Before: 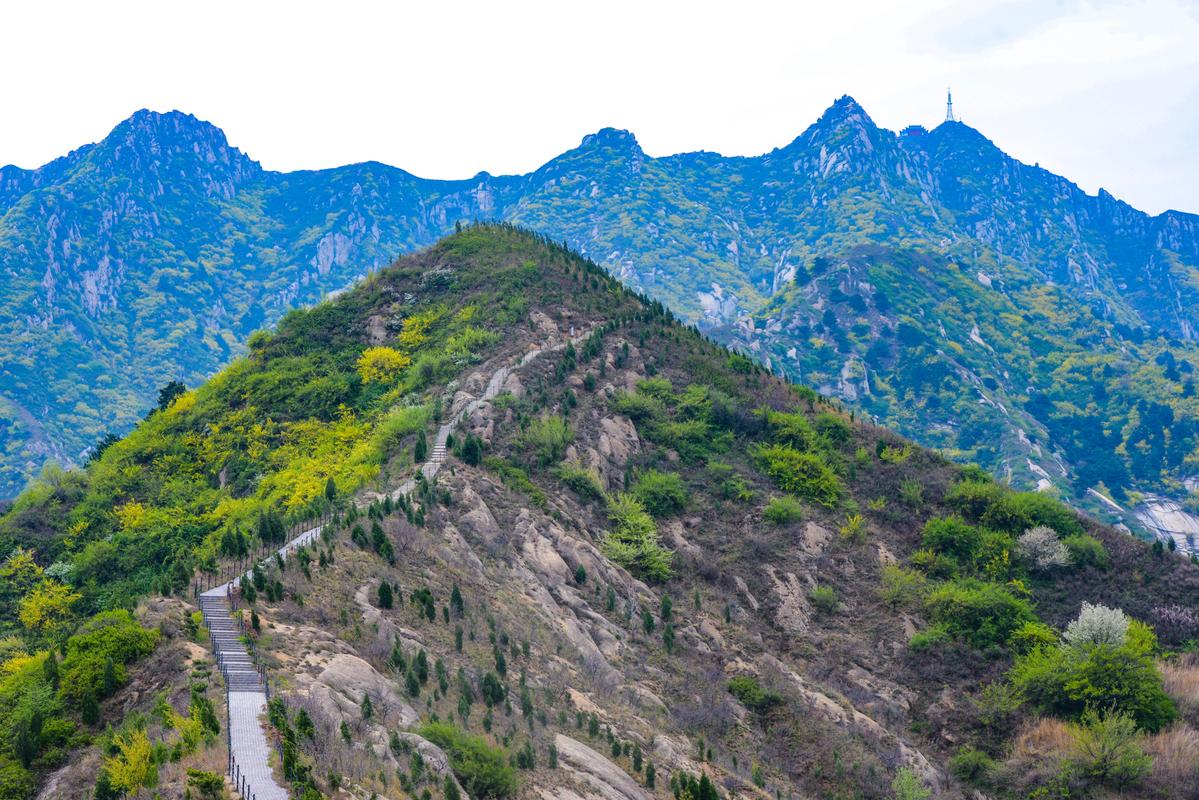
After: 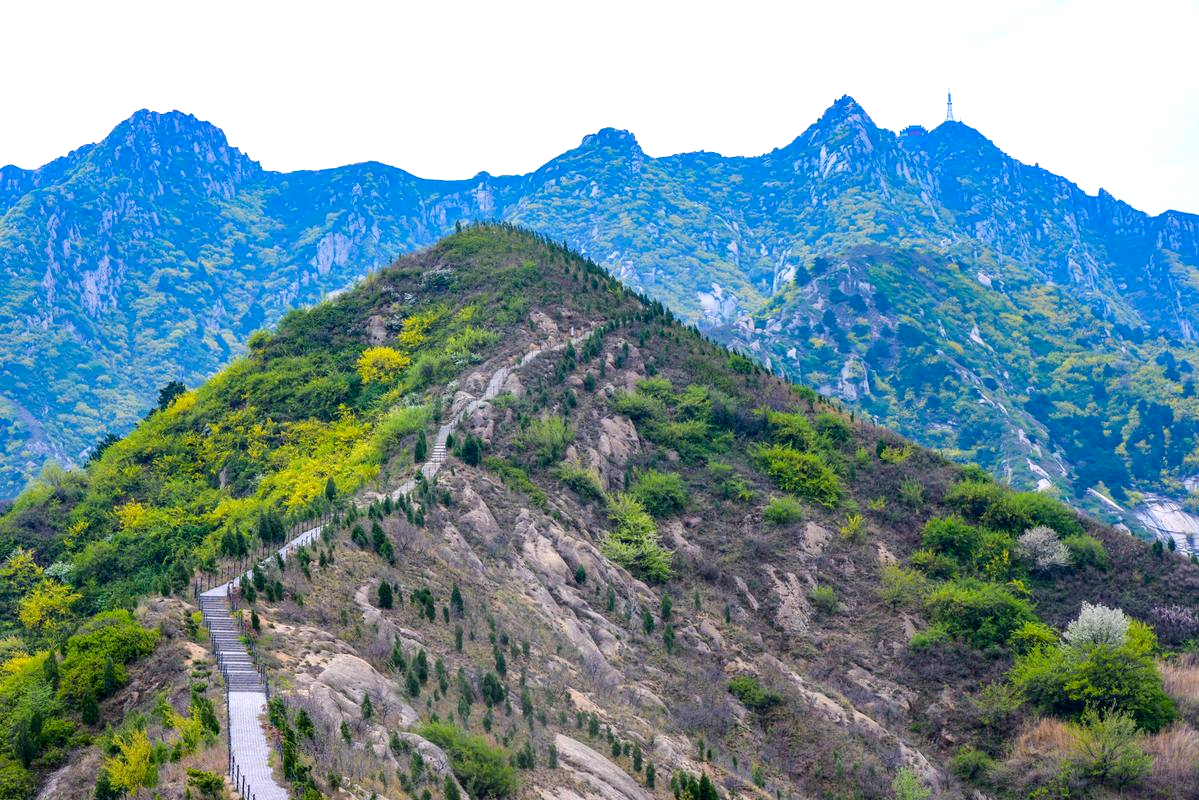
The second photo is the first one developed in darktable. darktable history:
exposure: black level correction 0.005, exposure 0.286 EV, compensate highlight preservation false
white balance: red 1.004, blue 1.024
